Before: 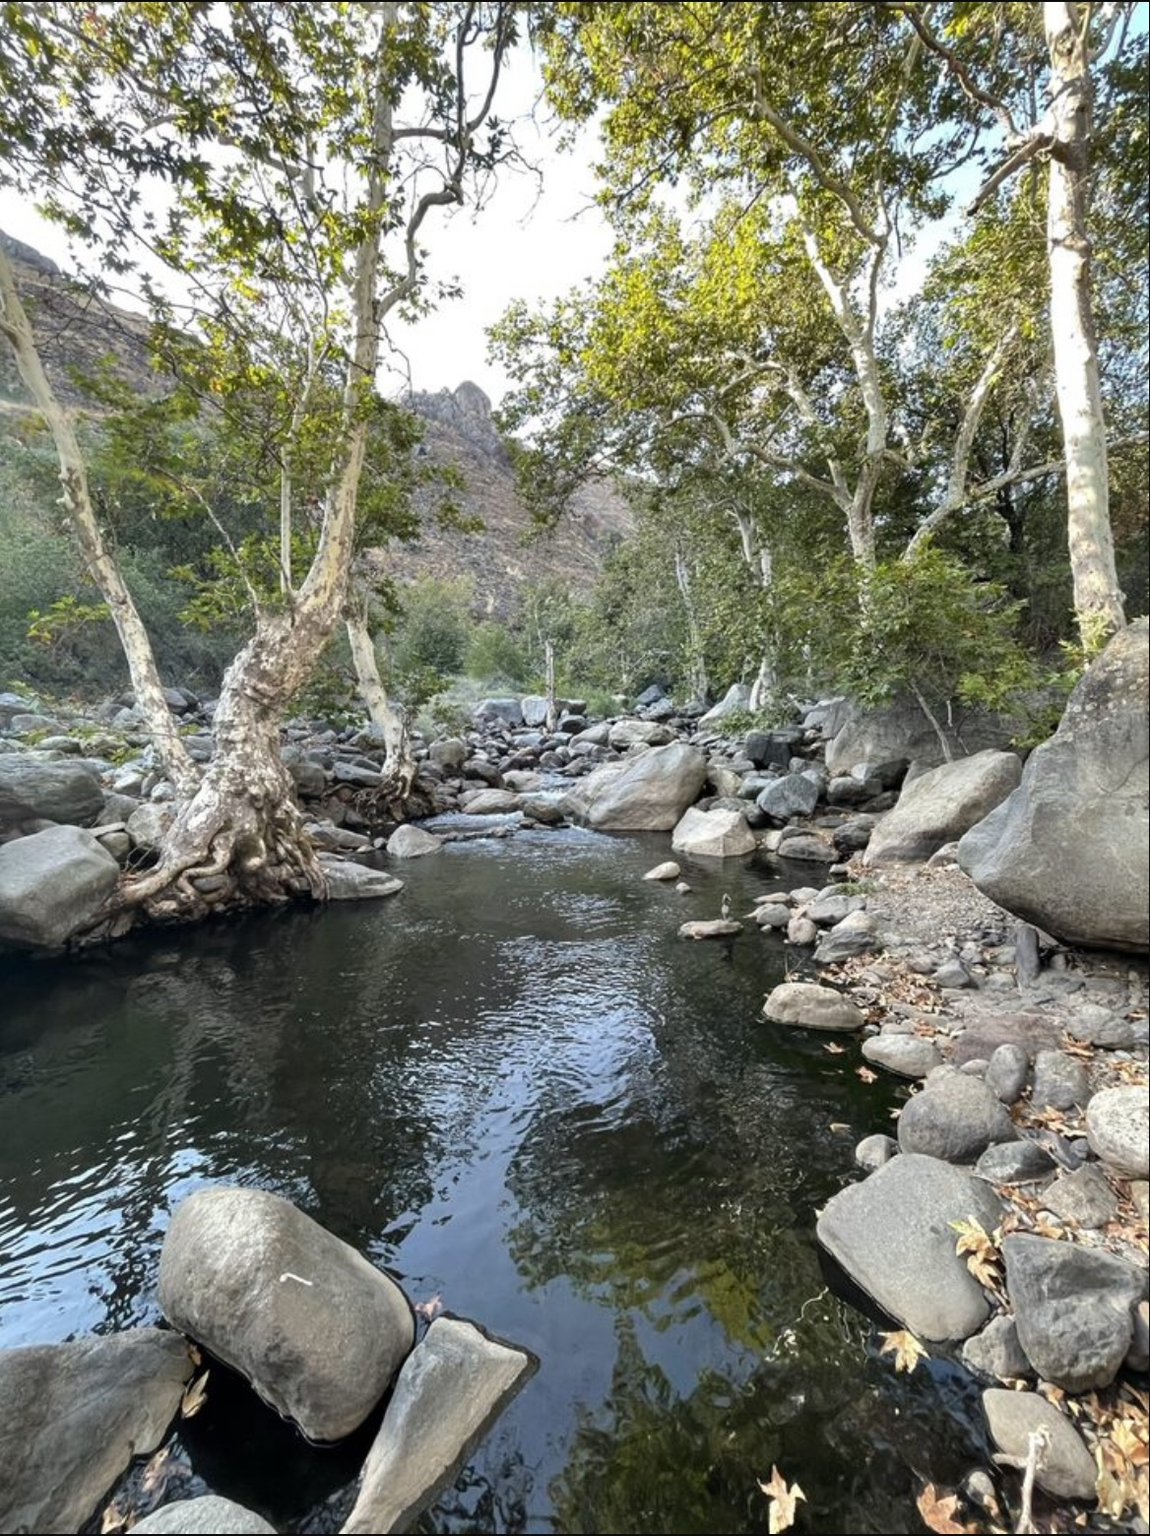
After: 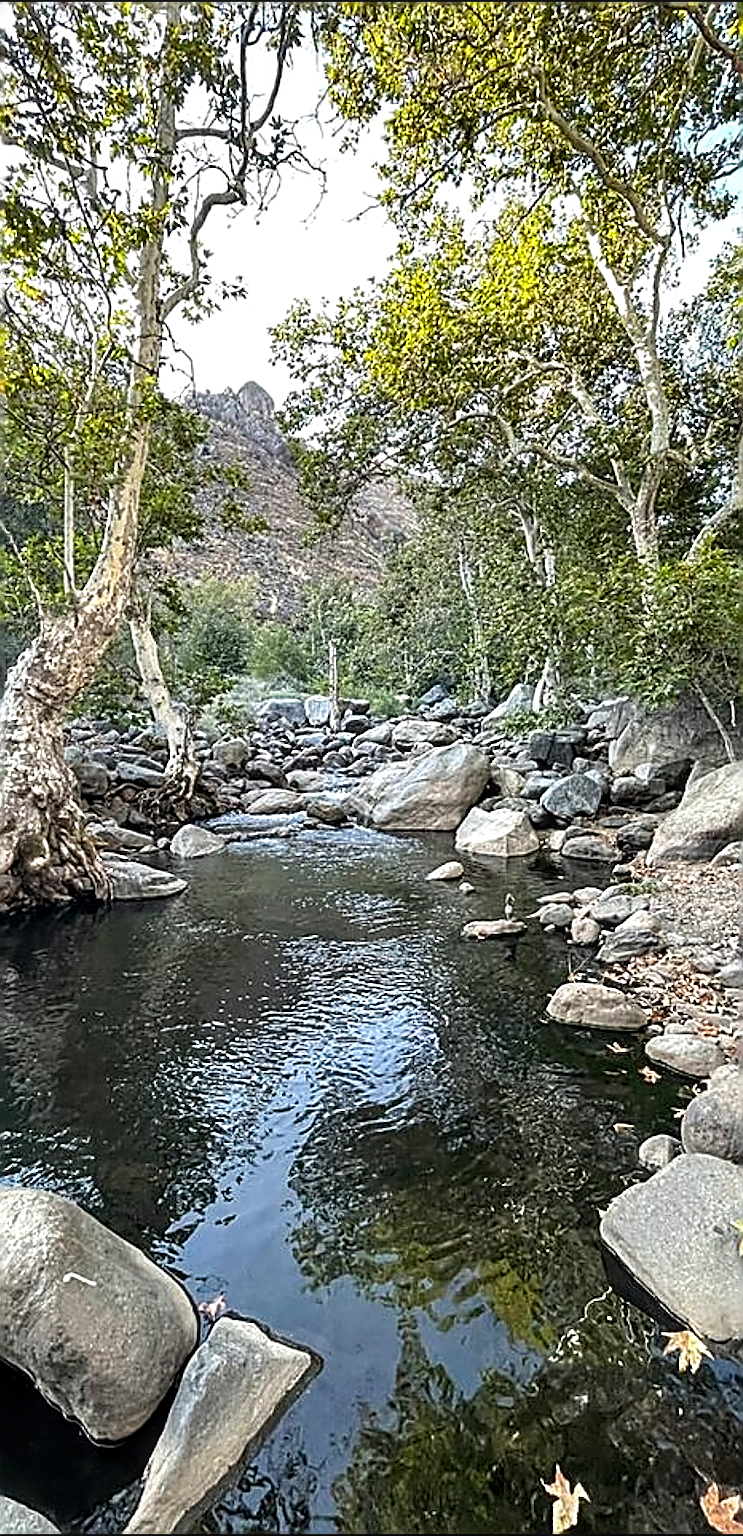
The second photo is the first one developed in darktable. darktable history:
crop and rotate: left 18.857%, right 16.432%
levels: levels [0, 0.476, 0.951]
sharpen: amount 1.851
local contrast: detail 130%
